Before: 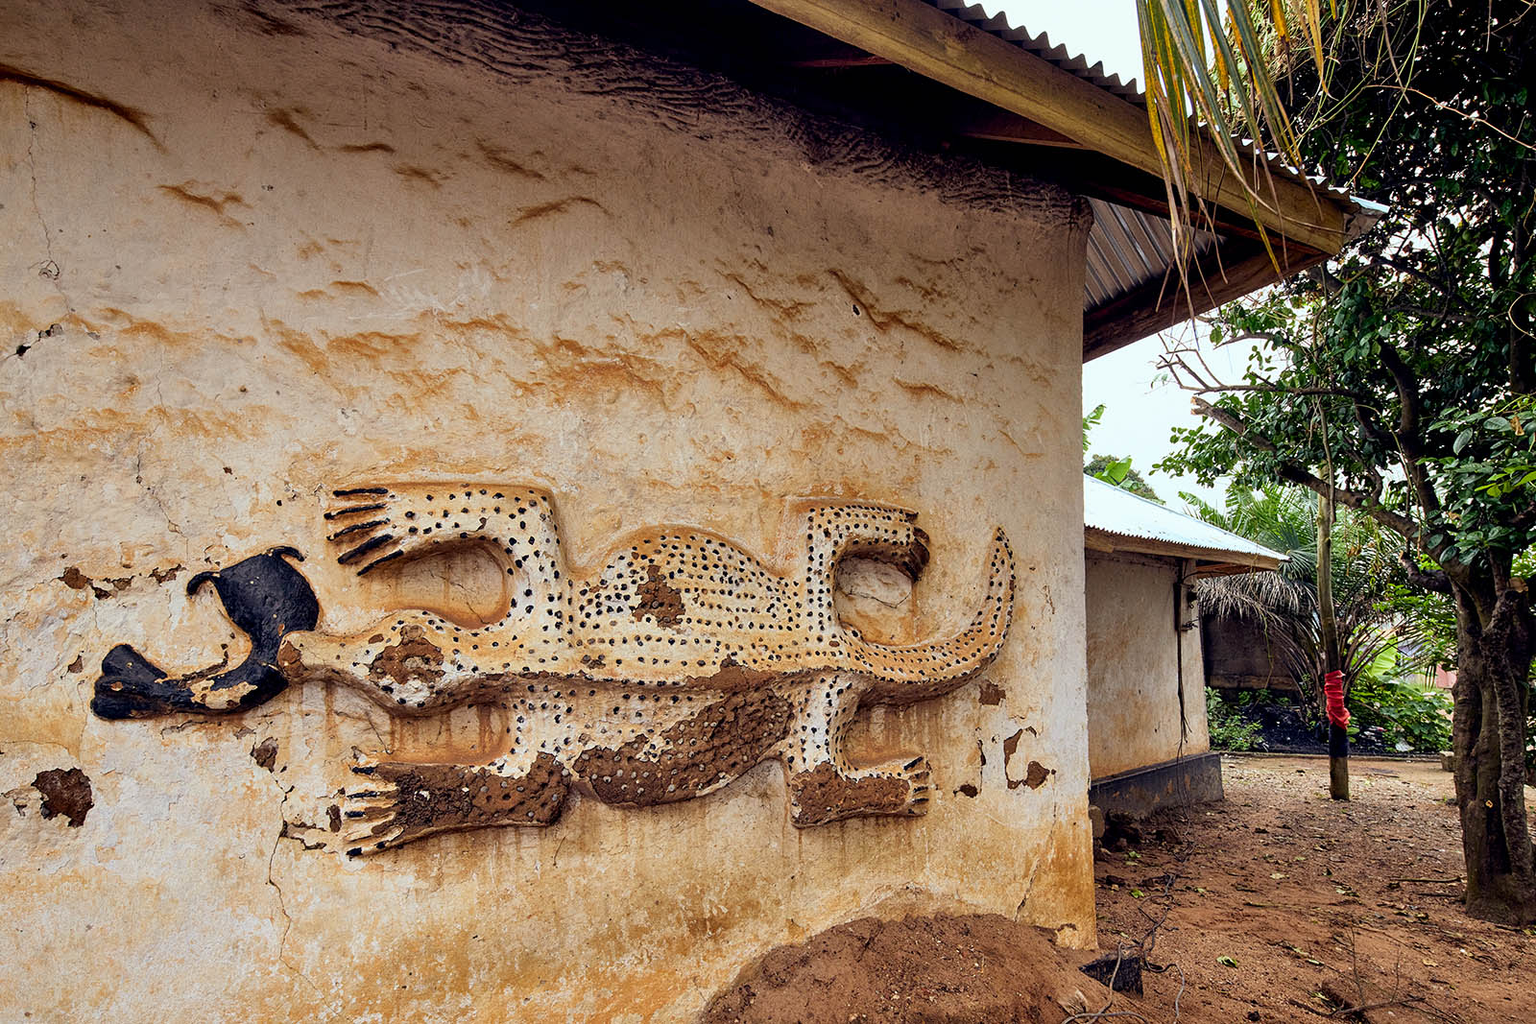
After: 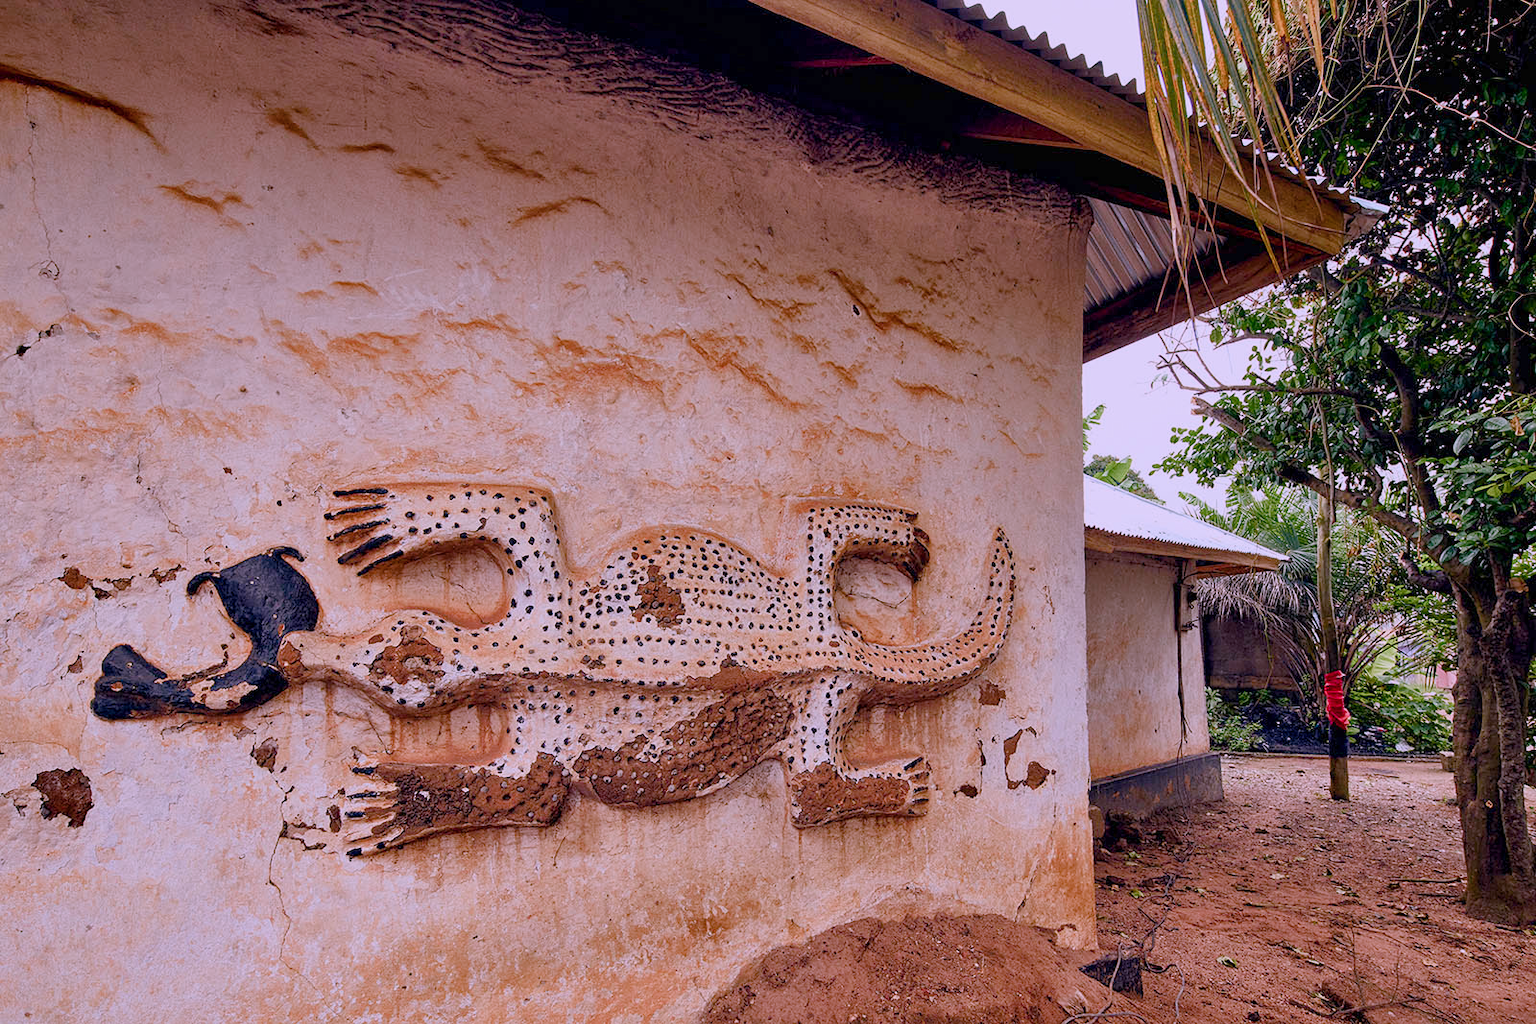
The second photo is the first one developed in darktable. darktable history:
color balance rgb: shadows lift › chroma 1%, shadows lift › hue 113°, highlights gain › chroma 0.2%, highlights gain › hue 333°, perceptual saturation grading › global saturation 20%, perceptual saturation grading › highlights -50%, perceptual saturation grading › shadows 25%, contrast -20%
color correction: highlights a* 15.46, highlights b* -20.56
exposure: compensate highlight preservation false
